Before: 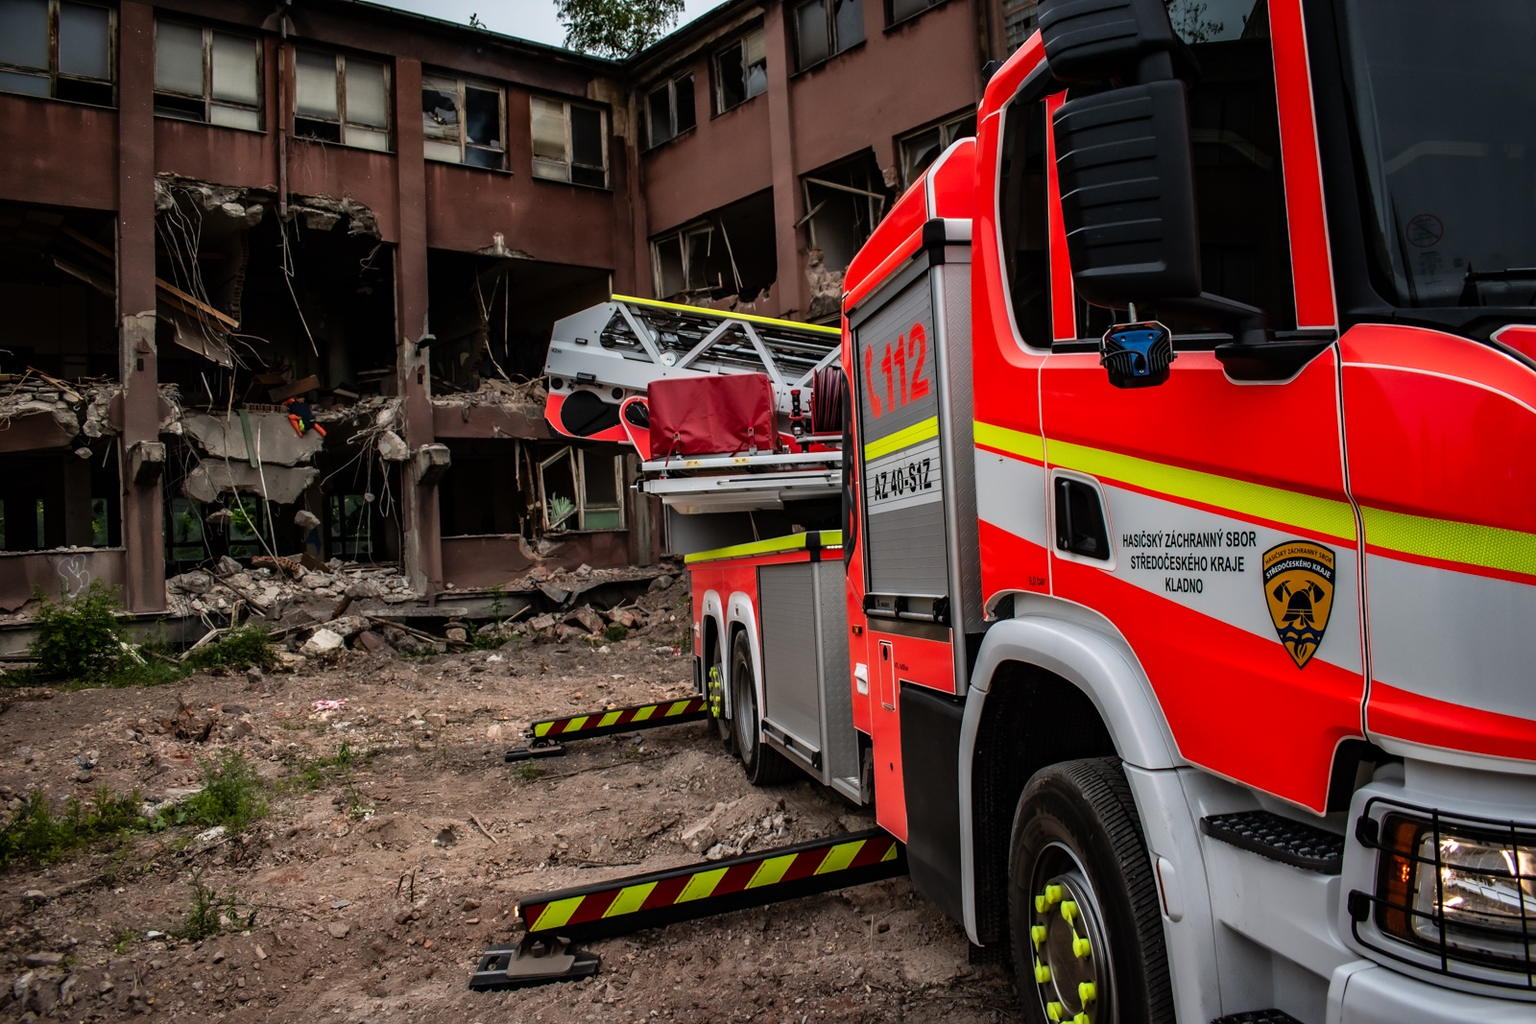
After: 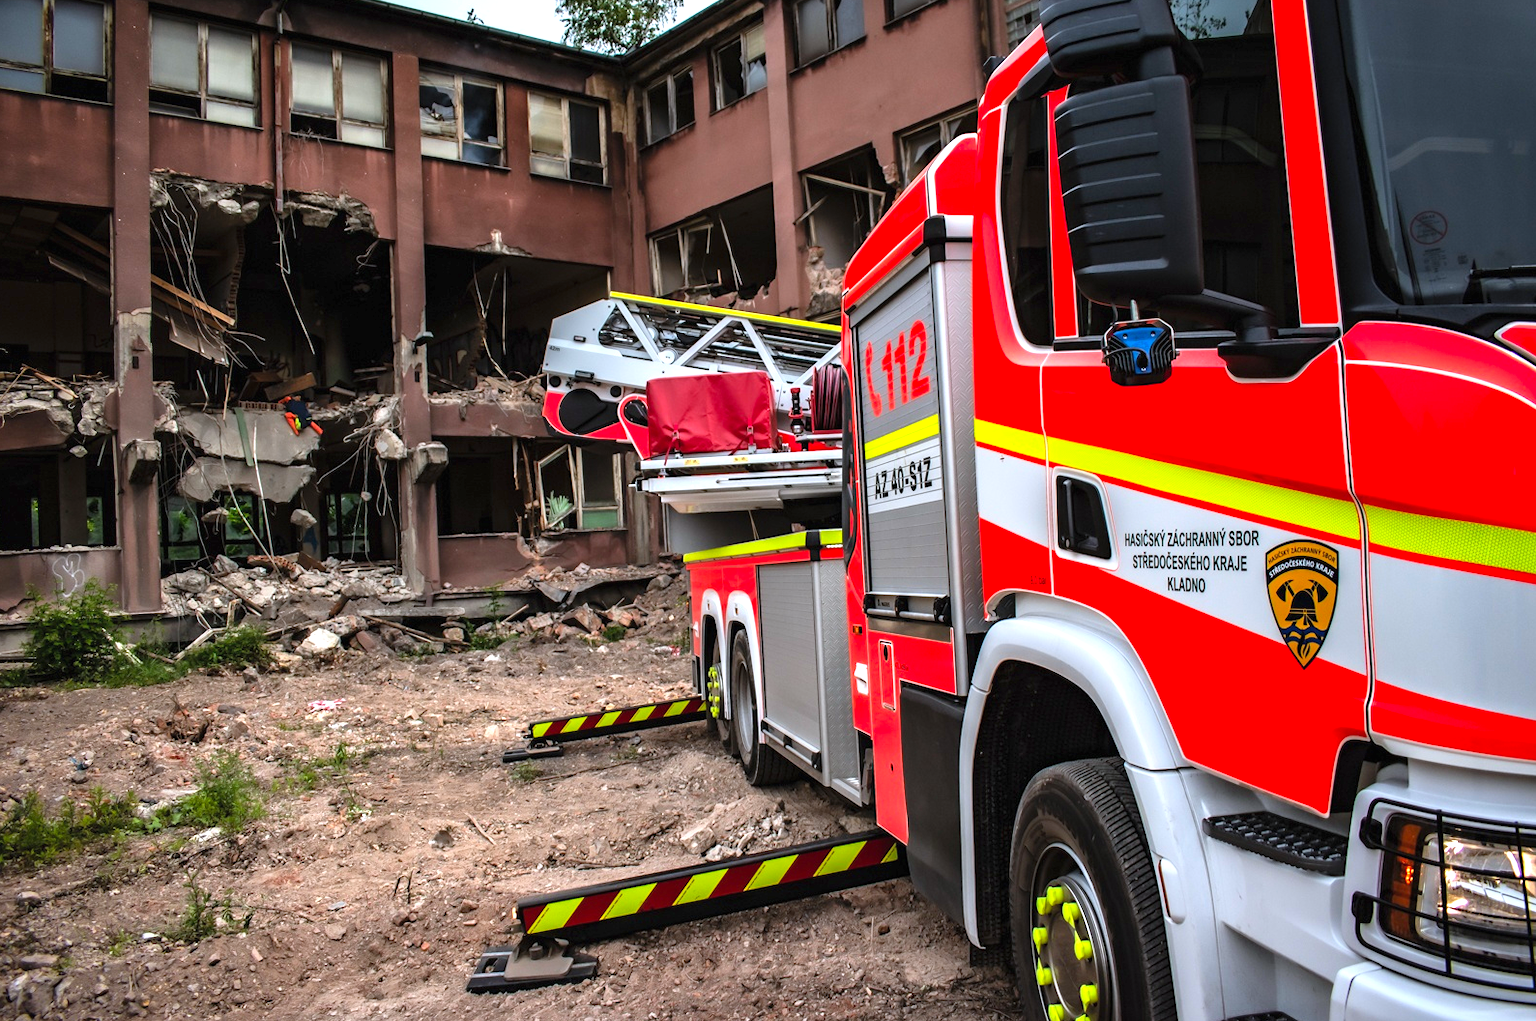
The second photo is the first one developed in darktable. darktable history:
exposure: black level correction 0, exposure 0.9 EV, compensate highlight preservation false
crop: left 0.434%, top 0.485%, right 0.244%, bottom 0.386%
contrast brightness saturation: brightness 0.09, saturation 0.19
white balance: red 0.967, blue 1.049
